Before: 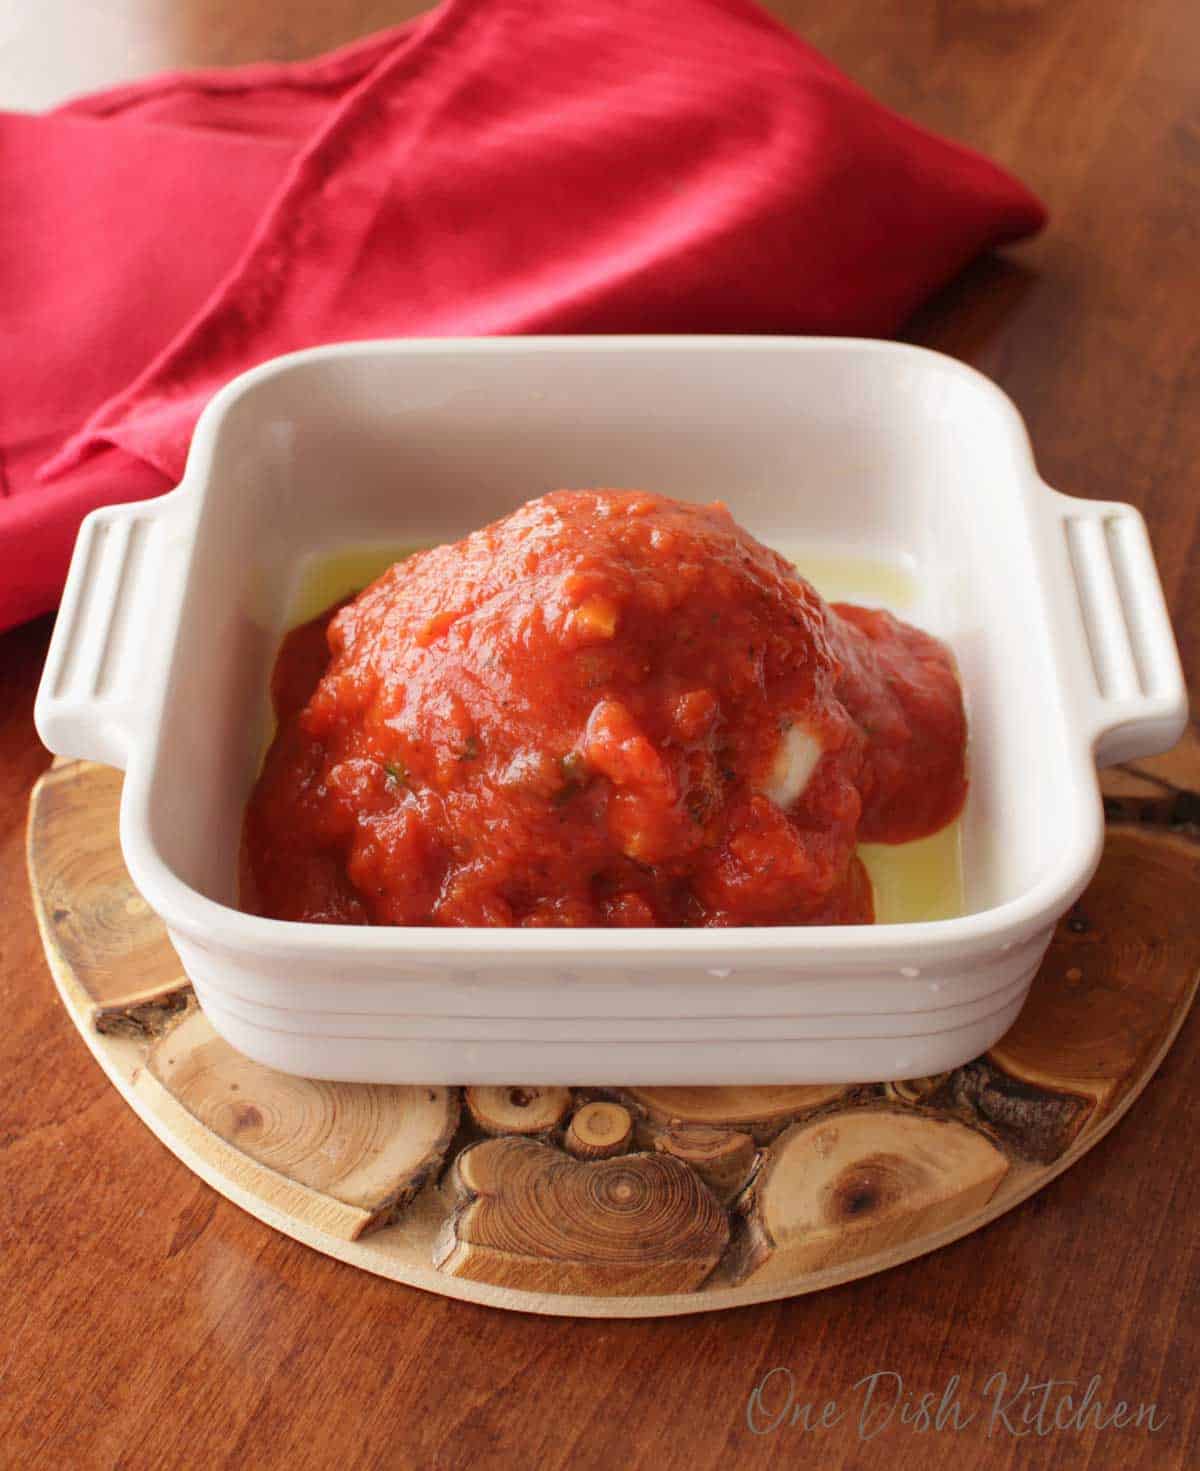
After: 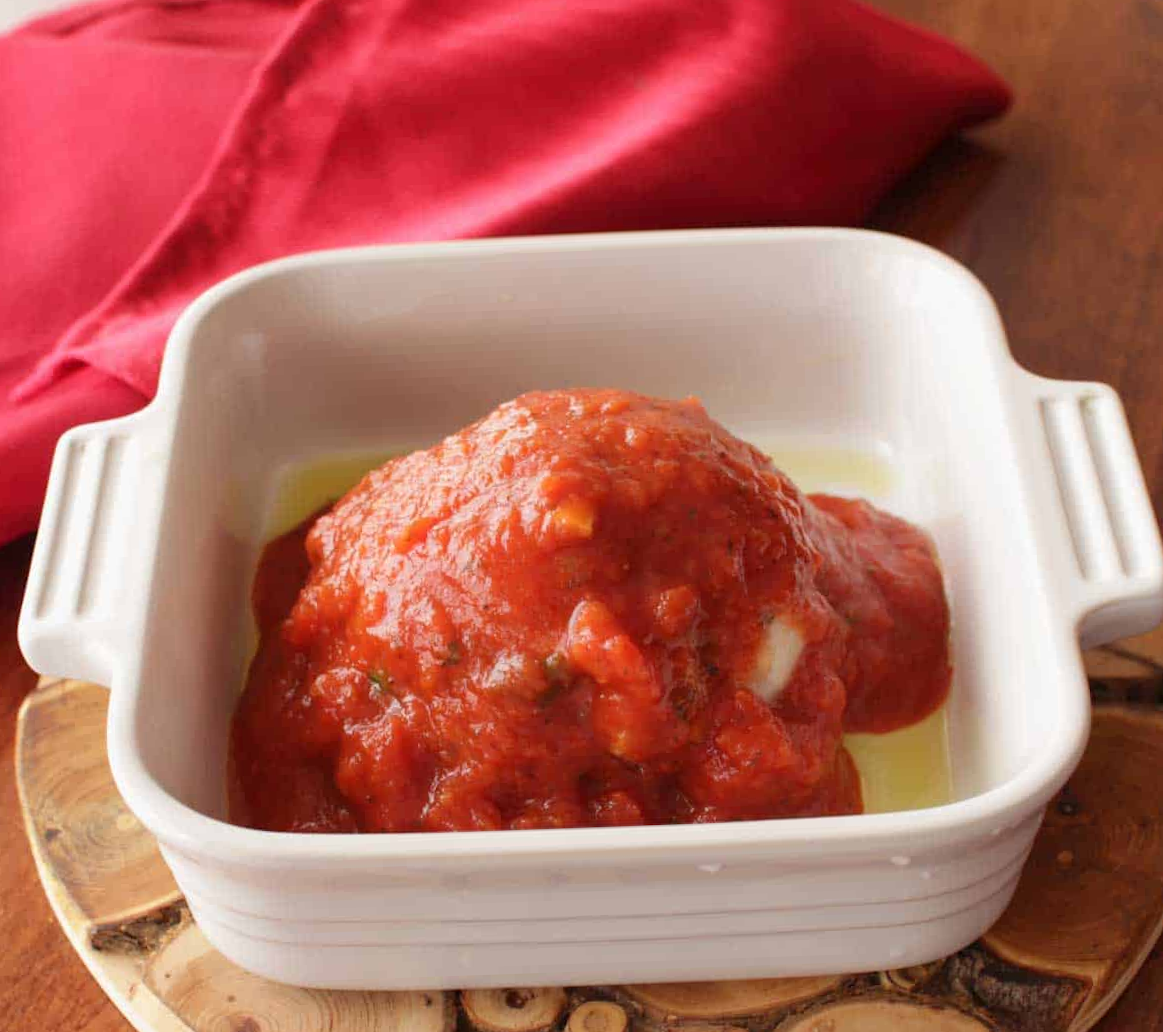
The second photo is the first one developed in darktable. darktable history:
crop: top 3.857%, bottom 21.132%
rotate and perspective: rotation -2.12°, lens shift (vertical) 0.009, lens shift (horizontal) -0.008, automatic cropping original format, crop left 0.036, crop right 0.964, crop top 0.05, crop bottom 0.959
